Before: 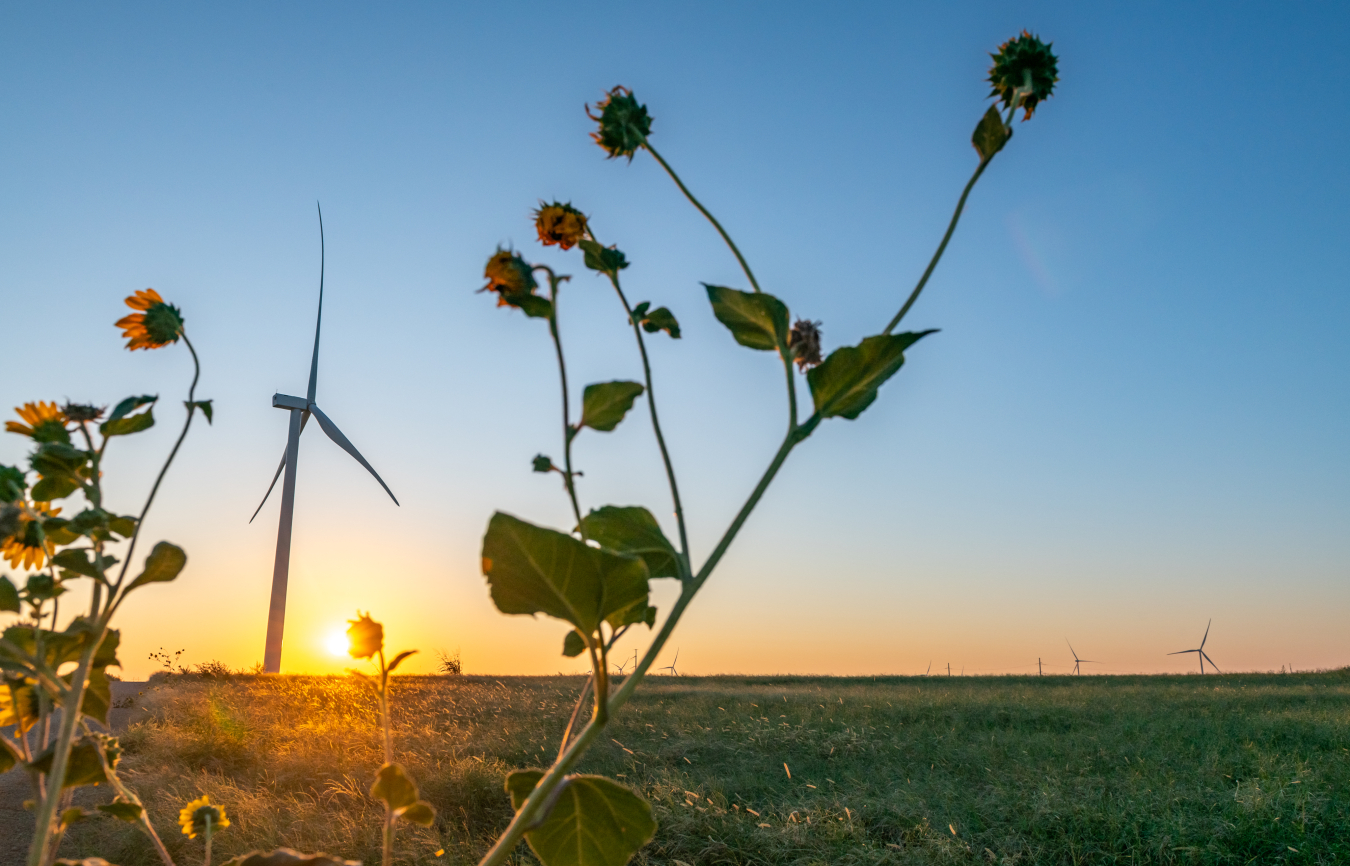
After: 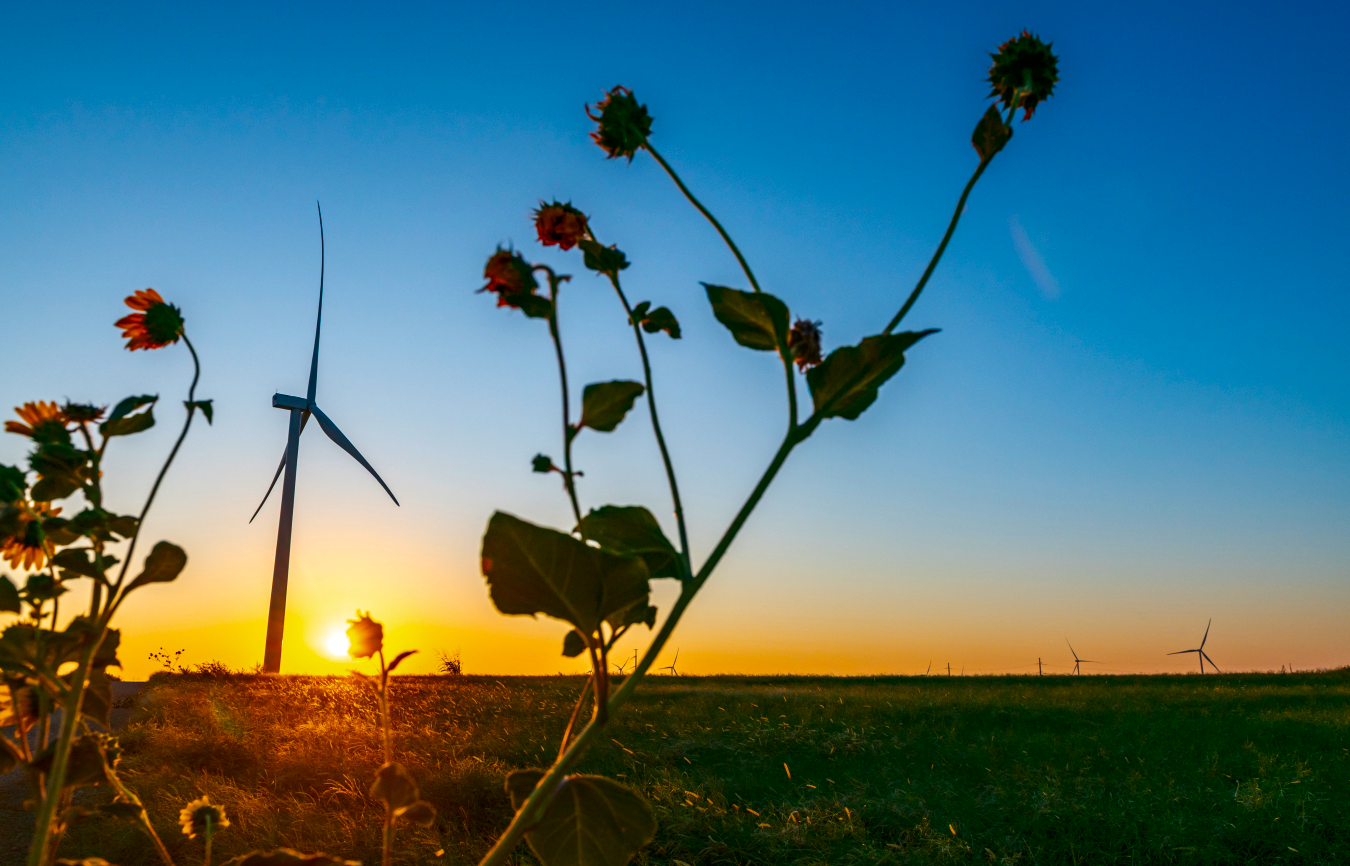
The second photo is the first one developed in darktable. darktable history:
contrast brightness saturation: contrast 0.1, brightness -0.26, saturation 0.14
color balance rgb: perceptual saturation grading › global saturation 30%, global vibrance 20%
